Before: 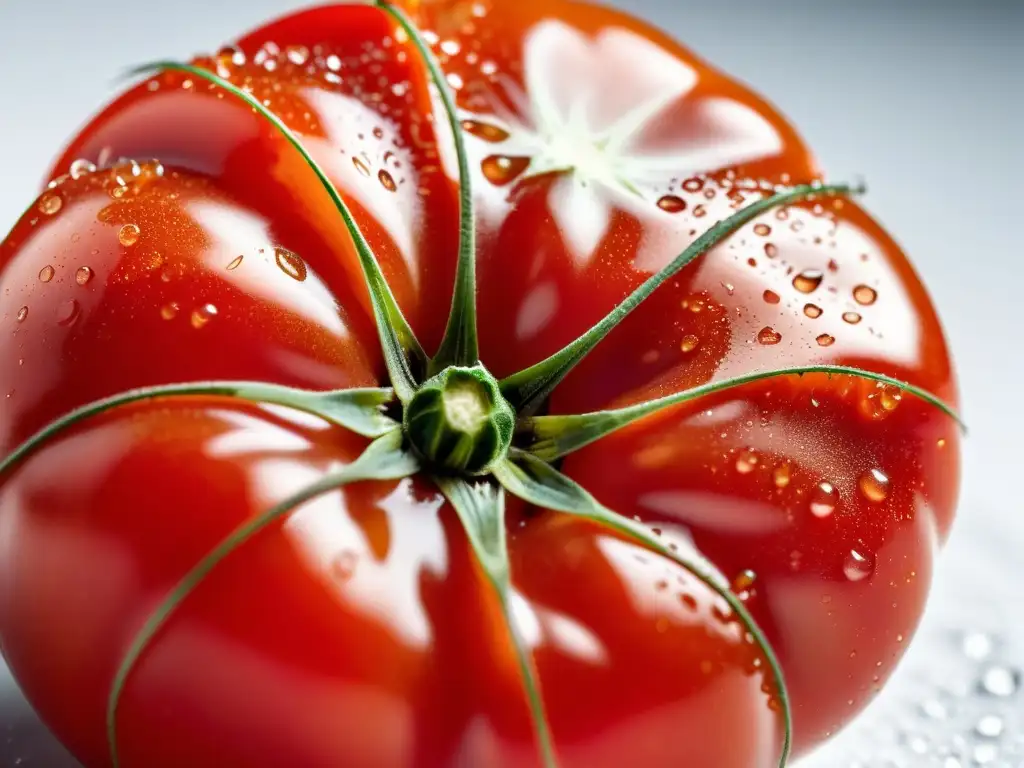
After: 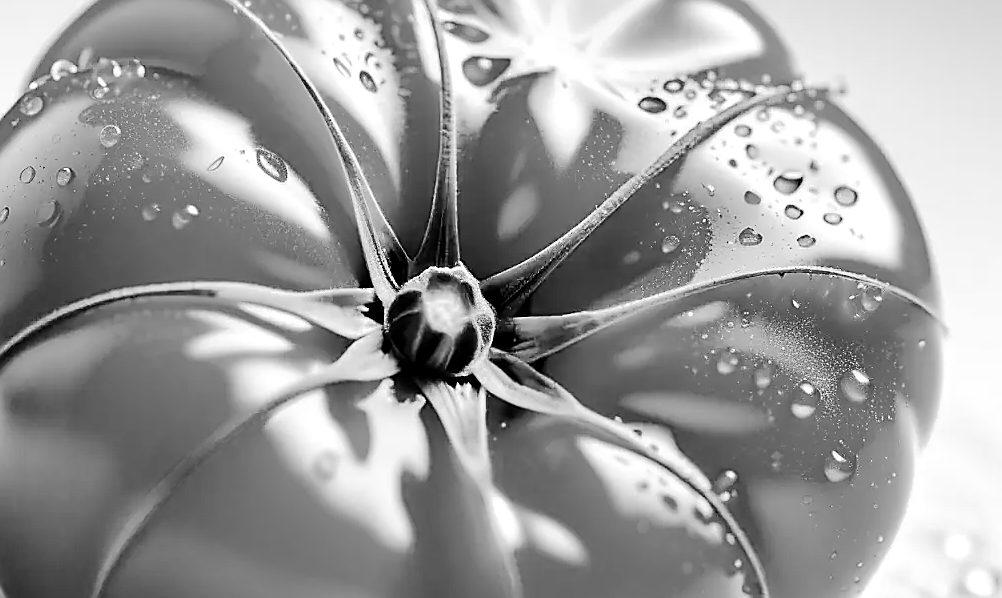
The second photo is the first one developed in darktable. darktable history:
tone equalizer: -7 EV 0.159 EV, -6 EV 0.605 EV, -5 EV 1.12 EV, -4 EV 1.36 EV, -3 EV 1.18 EV, -2 EV 0.6 EV, -1 EV 0.151 EV, edges refinement/feathering 500, mask exposure compensation -1.57 EV, preserve details no
crop and rotate: left 1.931%, top 12.978%, right 0.17%, bottom 9.054%
color calibration: output gray [0.22, 0.42, 0.37, 0], illuminant as shot in camera, x 0.358, y 0.373, temperature 4628.91 K
sharpen: radius 1.37, amount 1.234, threshold 0.745
exposure: black level correction 0.002, compensate highlight preservation false
